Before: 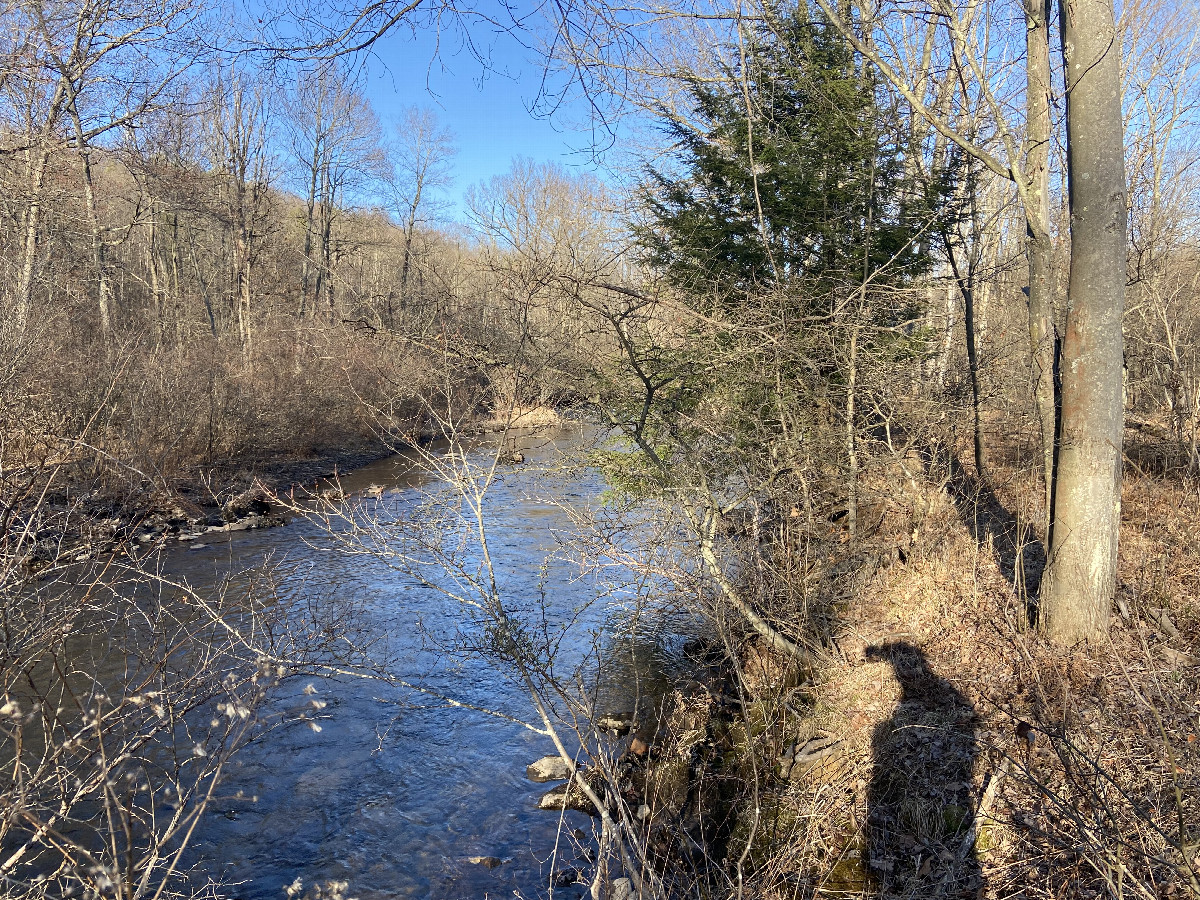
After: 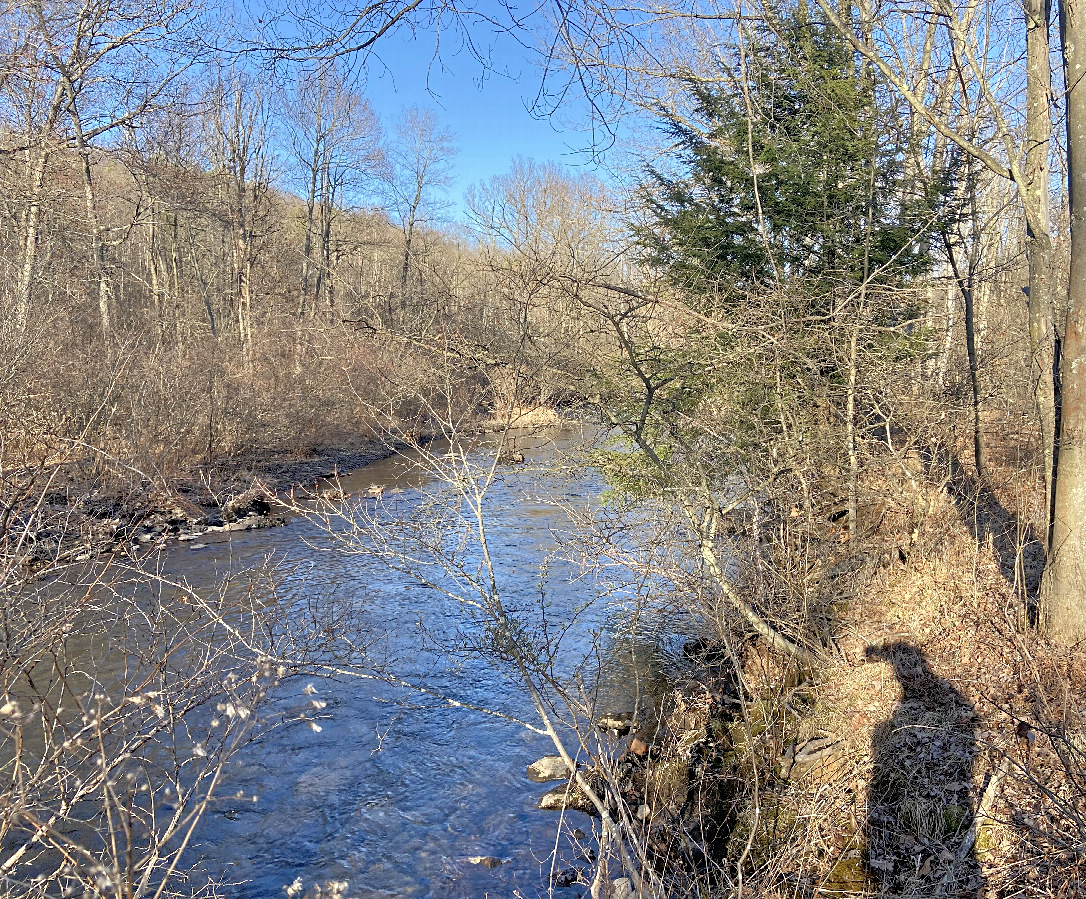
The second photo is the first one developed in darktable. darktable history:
color correction: highlights a* -0.254, highlights b* -0.072
sharpen: amount 0.218
crop: right 9.5%, bottom 0.05%
tone equalizer: -7 EV 0.153 EV, -6 EV 0.61 EV, -5 EV 1.13 EV, -4 EV 1.35 EV, -3 EV 1.16 EV, -2 EV 0.6 EV, -1 EV 0.151 EV
